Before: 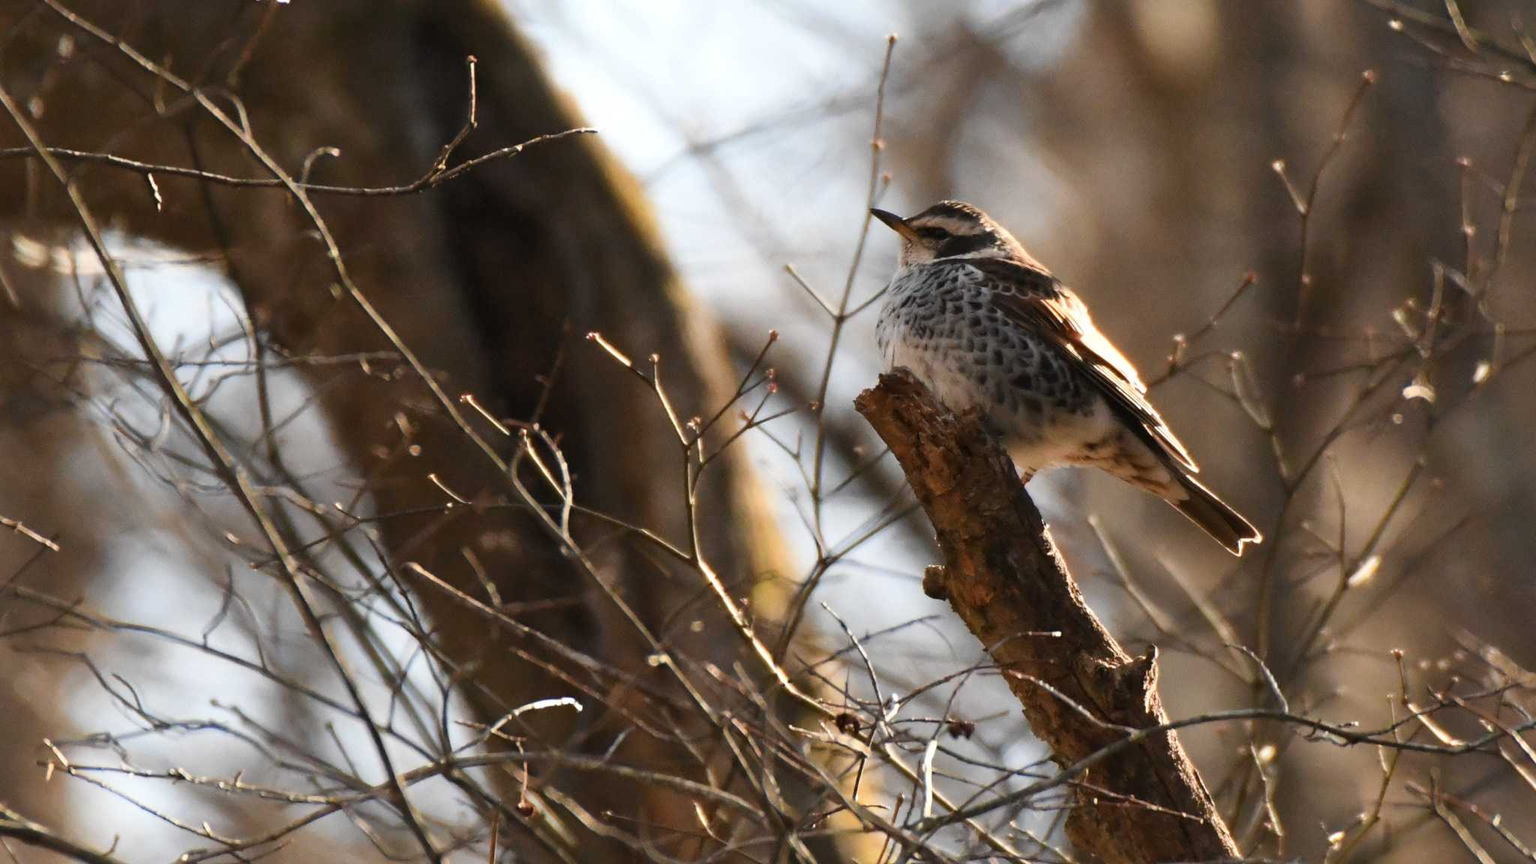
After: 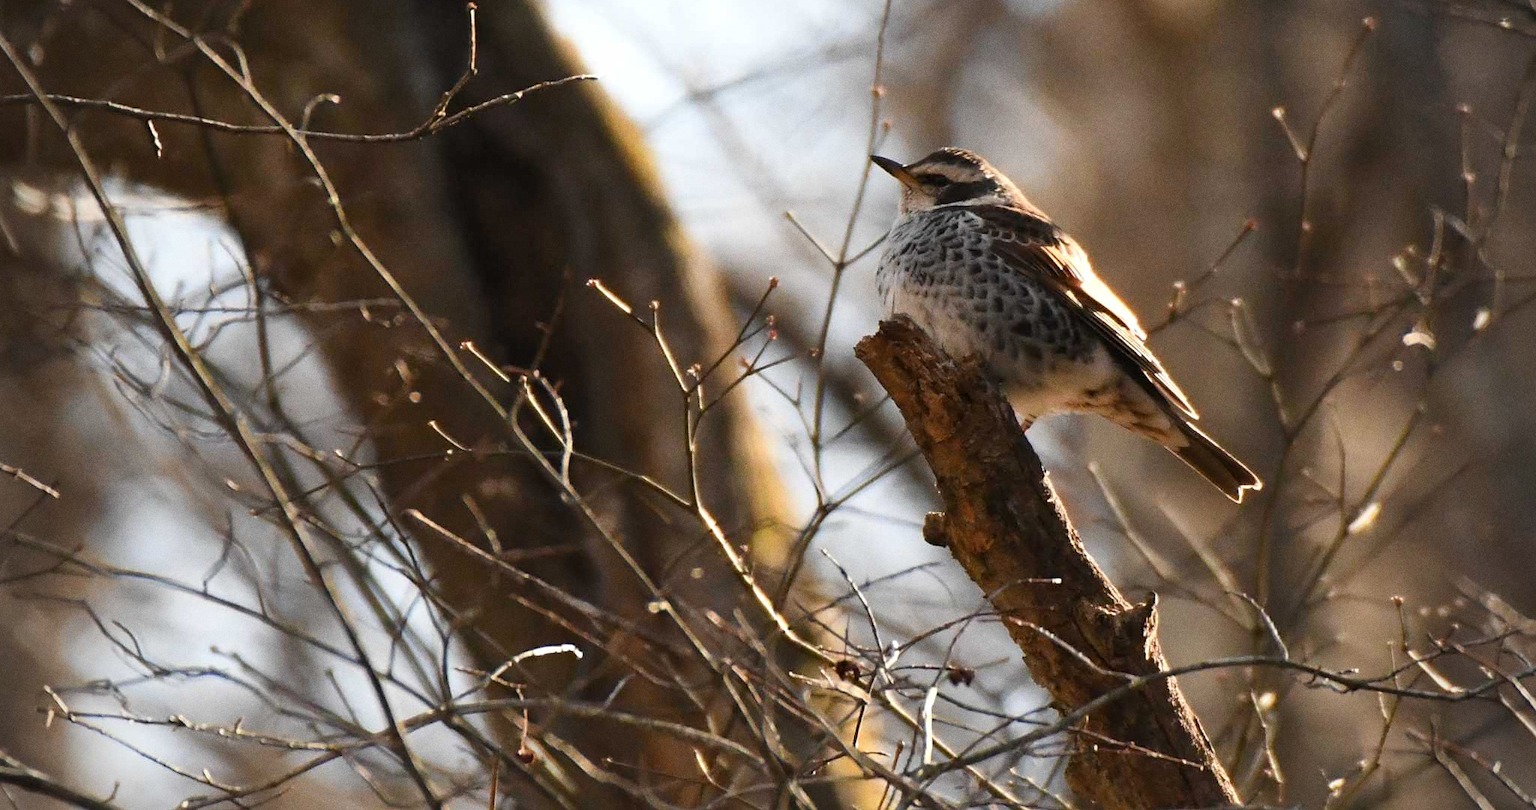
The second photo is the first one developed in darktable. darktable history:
tone equalizer: on, module defaults
contrast brightness saturation: saturation -0.05
sharpen: amount 0.2
crop and rotate: top 6.25%
color balance rgb: perceptual saturation grading › global saturation 10%
grain: on, module defaults
vignetting: on, module defaults
